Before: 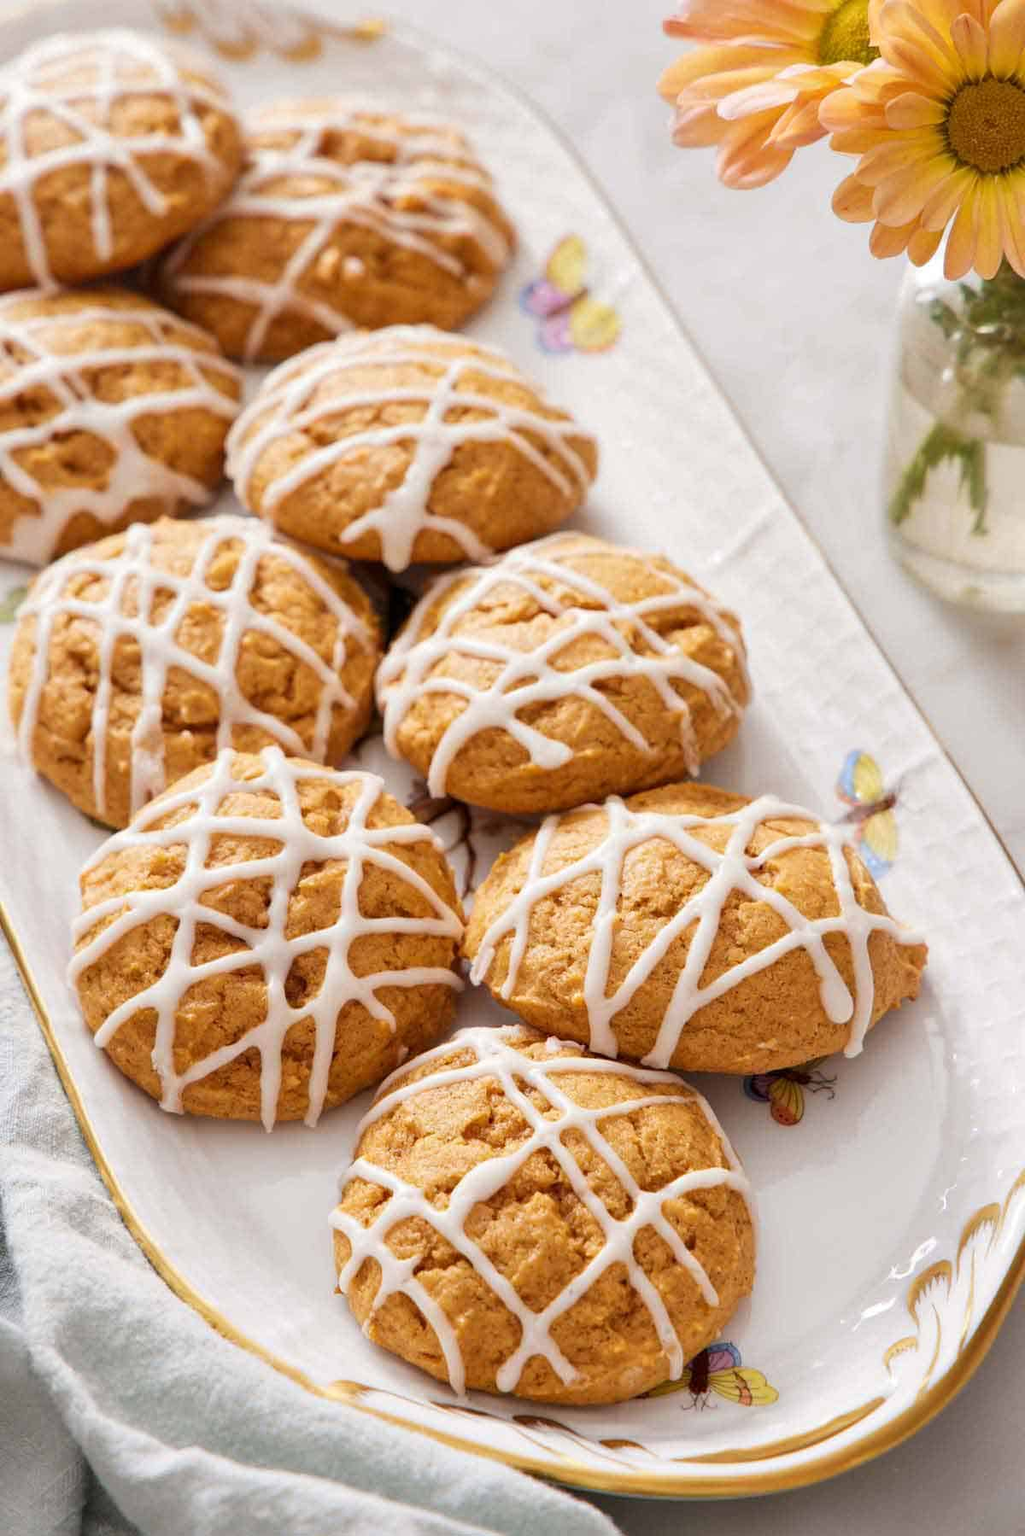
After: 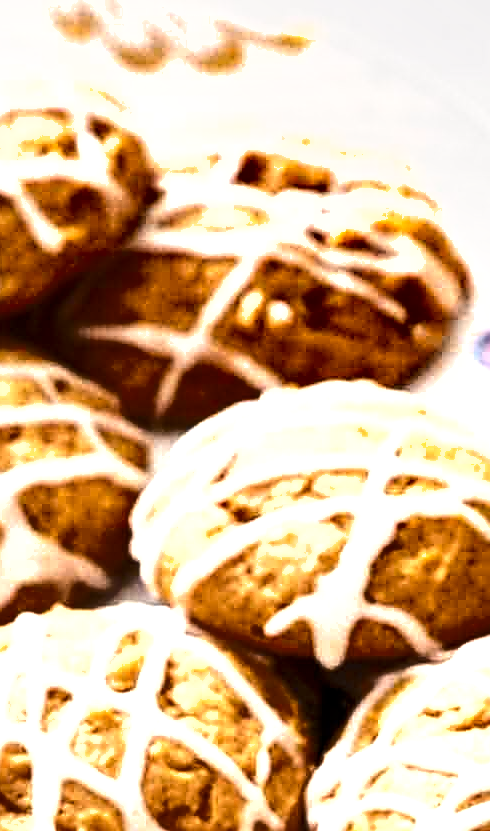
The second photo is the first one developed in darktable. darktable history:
shadows and highlights: radius 262.94, soften with gaussian
contrast brightness saturation: contrast 0.115, saturation -0.175
sharpen: on, module defaults
exposure: black level correction 0, exposure 1.099 EV, compensate exposure bias true, compensate highlight preservation false
crop and rotate: left 11.241%, top 0.053%, right 47.85%, bottom 53.719%
tone equalizer: on, module defaults
color balance rgb: power › luminance -14.904%, perceptual saturation grading › global saturation 4.629%
local contrast: highlights 104%, shadows 97%, detail 119%, midtone range 0.2
